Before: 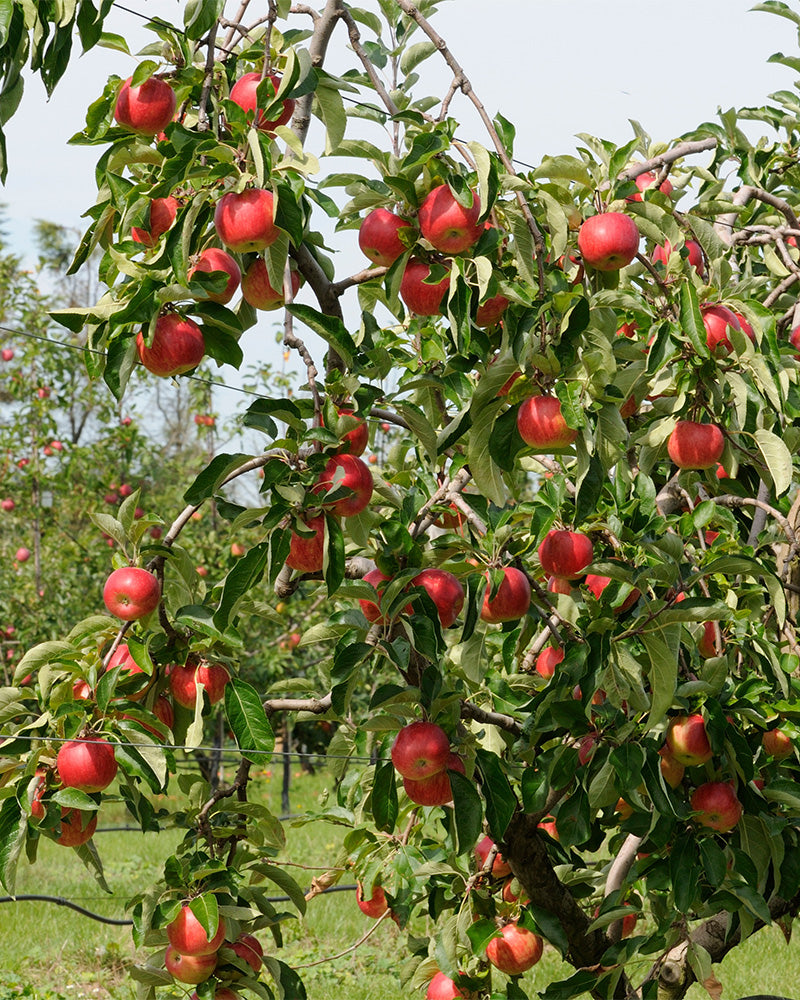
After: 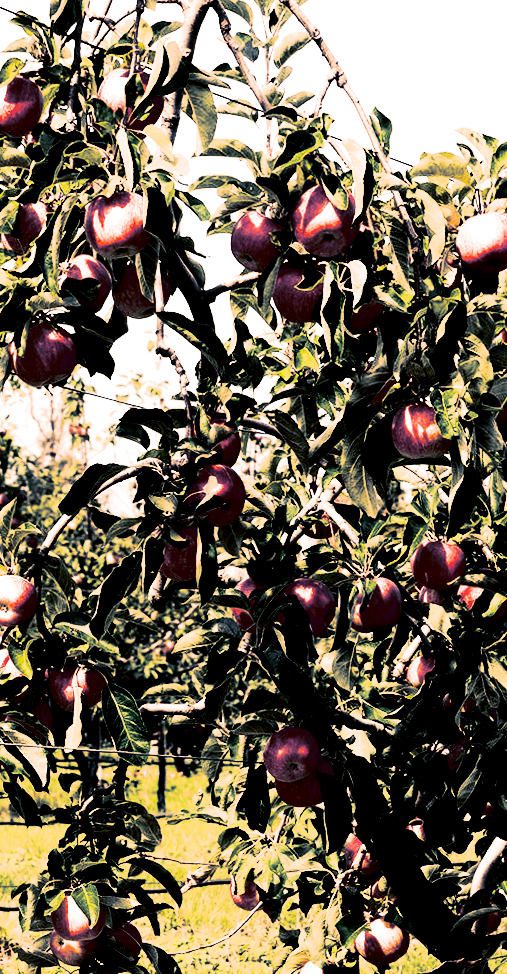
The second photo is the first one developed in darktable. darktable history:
split-toning: shadows › hue 226.8°, shadows › saturation 0.56, highlights › hue 28.8°, balance -40, compress 0%
contrast brightness saturation: contrast 0.5, saturation -0.1
crop and rotate: left 13.409%, right 19.924%
rotate and perspective: rotation 0.074°, lens shift (vertical) 0.096, lens shift (horizontal) -0.041, crop left 0.043, crop right 0.952, crop top 0.024, crop bottom 0.979
color correction: highlights a* 17.88, highlights b* 18.79
tone equalizer: -8 EV -0.417 EV, -7 EV -0.389 EV, -6 EV -0.333 EV, -5 EV -0.222 EV, -3 EV 0.222 EV, -2 EV 0.333 EV, -1 EV 0.389 EV, +0 EV 0.417 EV, edges refinement/feathering 500, mask exposure compensation -1.57 EV, preserve details no
exposure: black level correction 0.031, exposure 0.304 EV, compensate highlight preservation false
